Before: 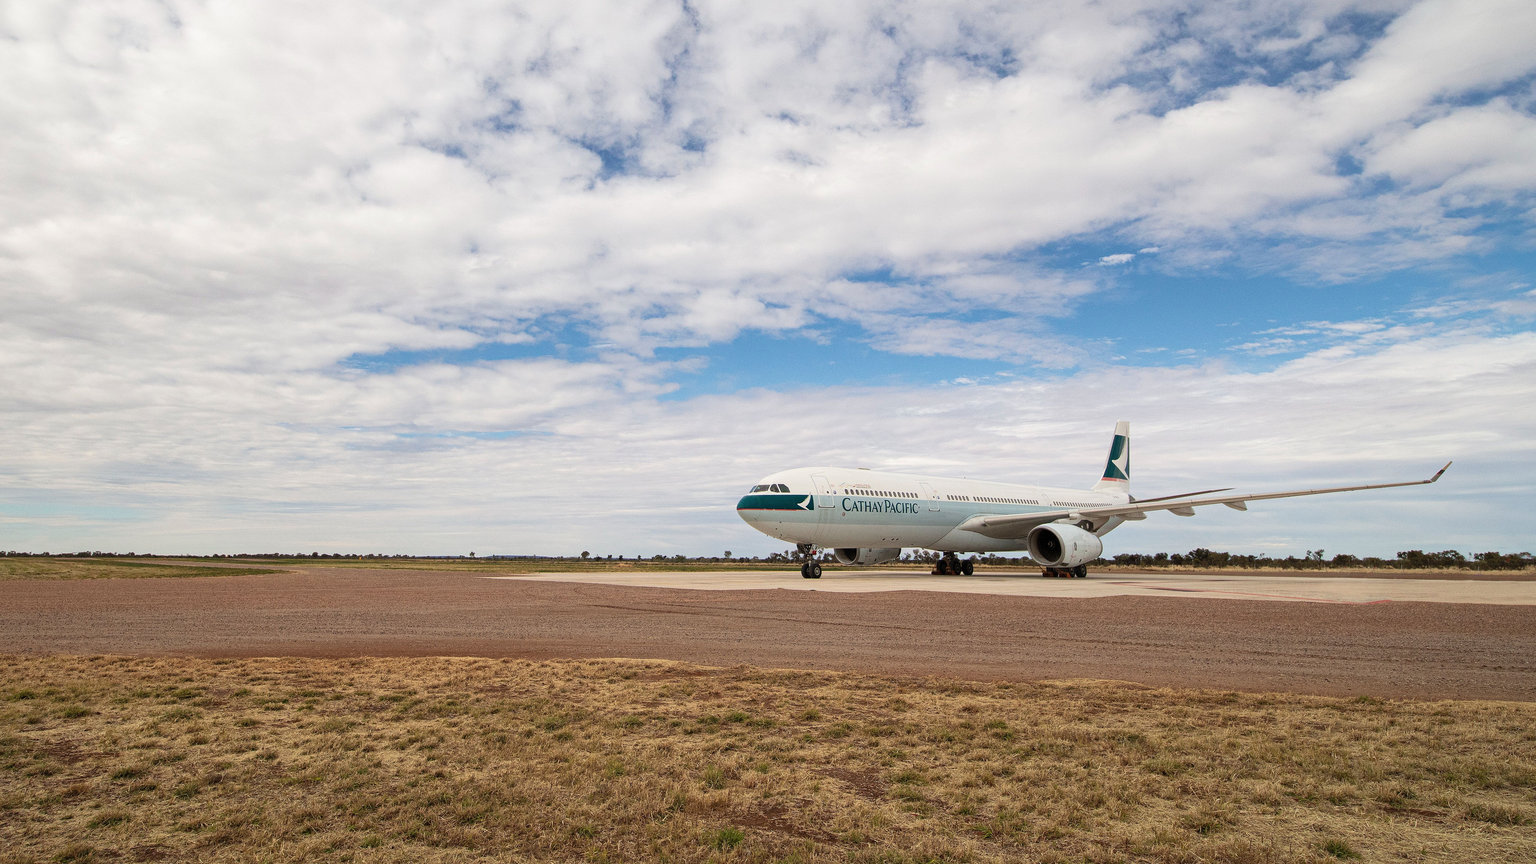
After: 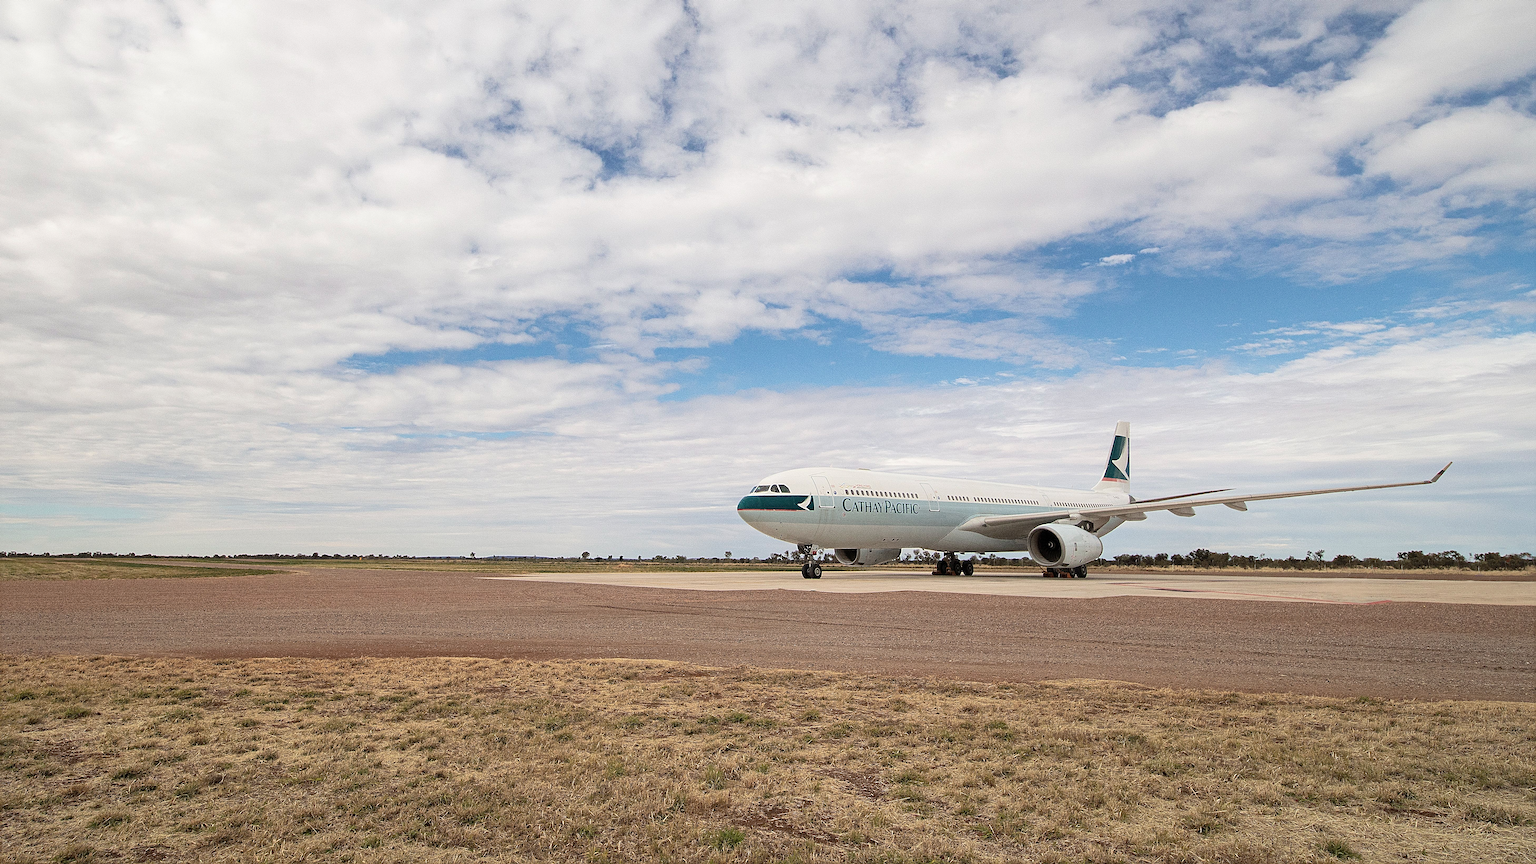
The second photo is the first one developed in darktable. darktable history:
sharpen: radius 3.107
contrast brightness saturation: saturation -0.061
